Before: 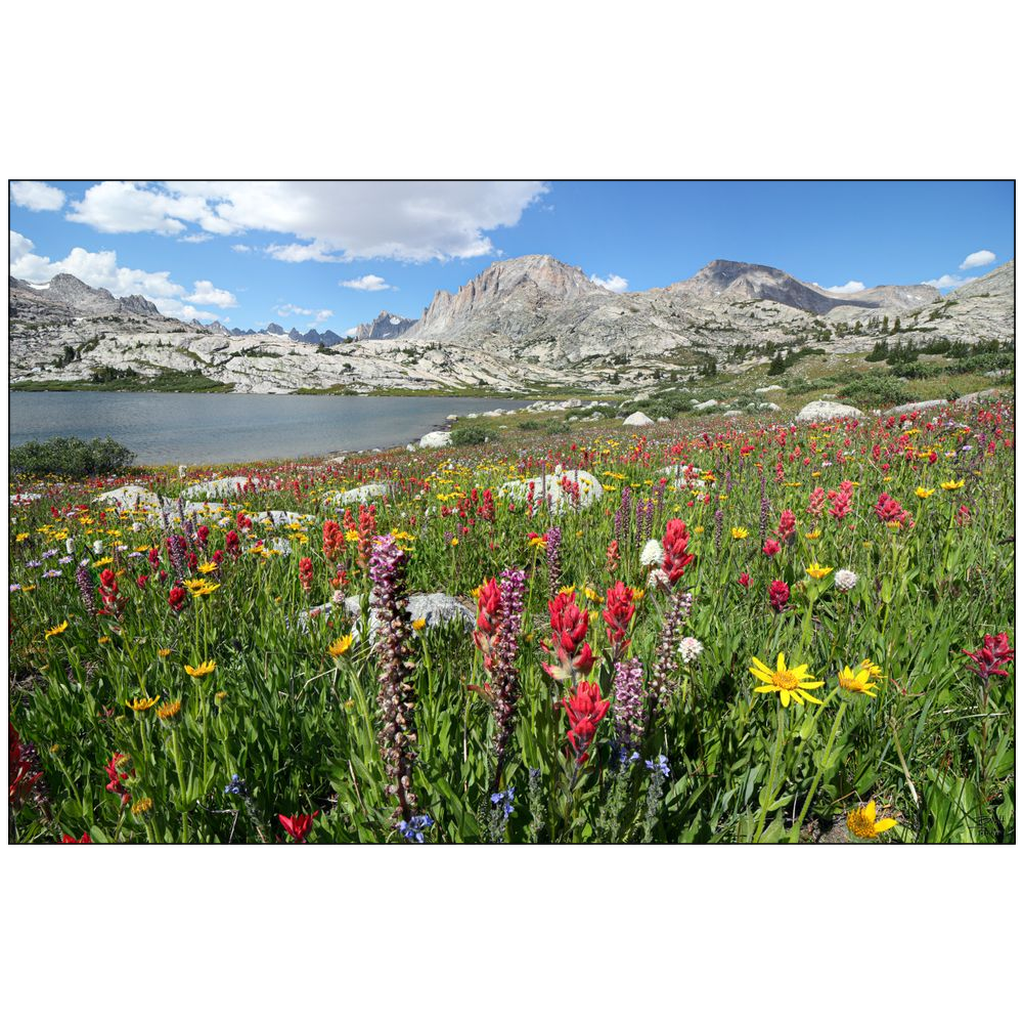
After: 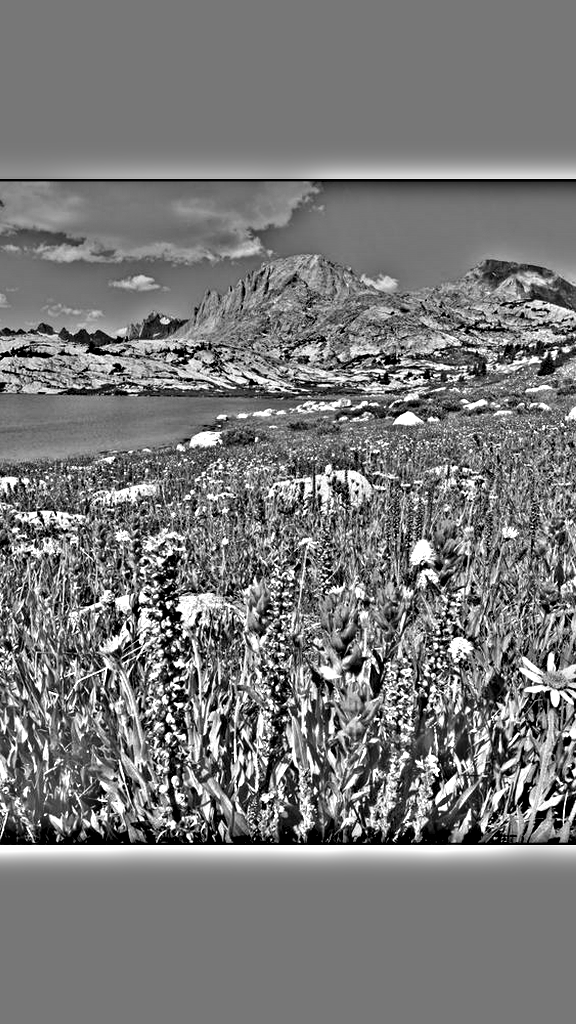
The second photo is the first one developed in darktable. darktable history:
crop and rotate: left 22.516%, right 21.234%
tone equalizer: on, module defaults
highpass: on, module defaults
